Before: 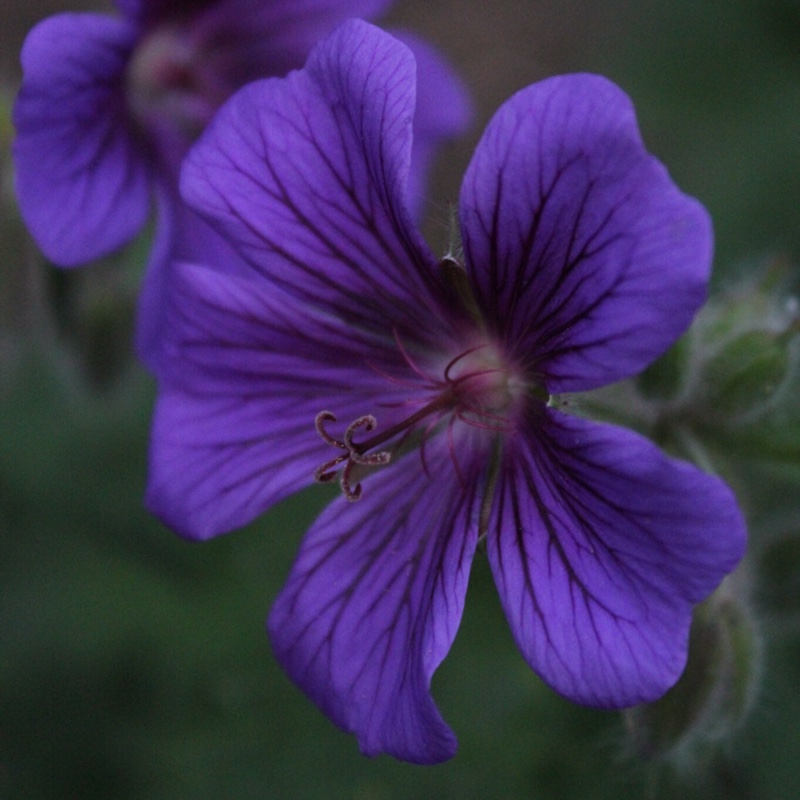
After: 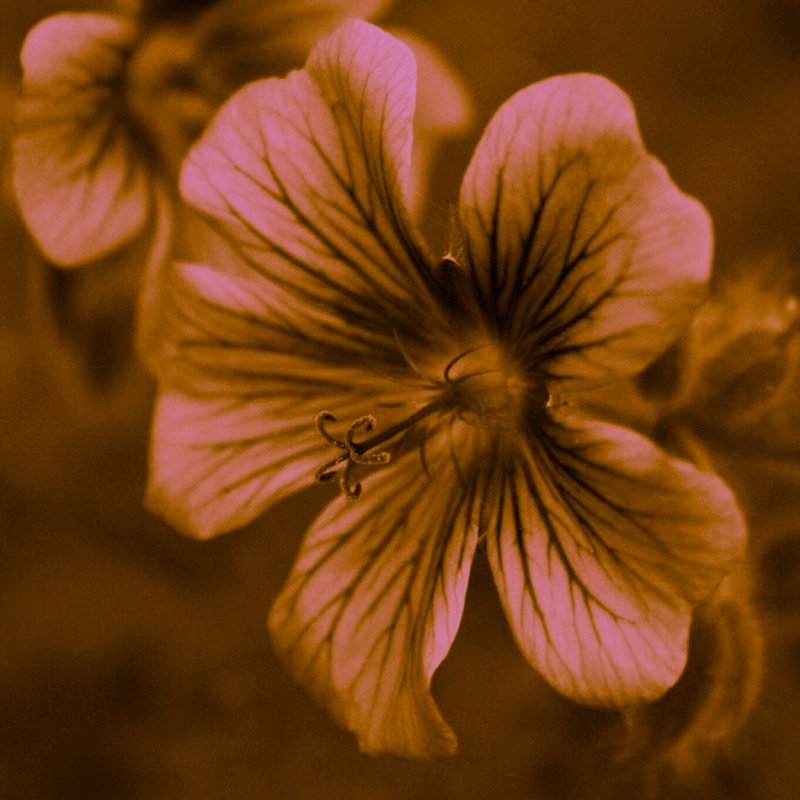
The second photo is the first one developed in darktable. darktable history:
split-toning: shadows › hue 26°, shadows › saturation 0.92, highlights › hue 40°, highlights › saturation 0.92, balance -63, compress 0%
rgb levels: preserve colors max RGB
local contrast: mode bilateral grid, contrast 20, coarseness 50, detail 120%, midtone range 0.2
